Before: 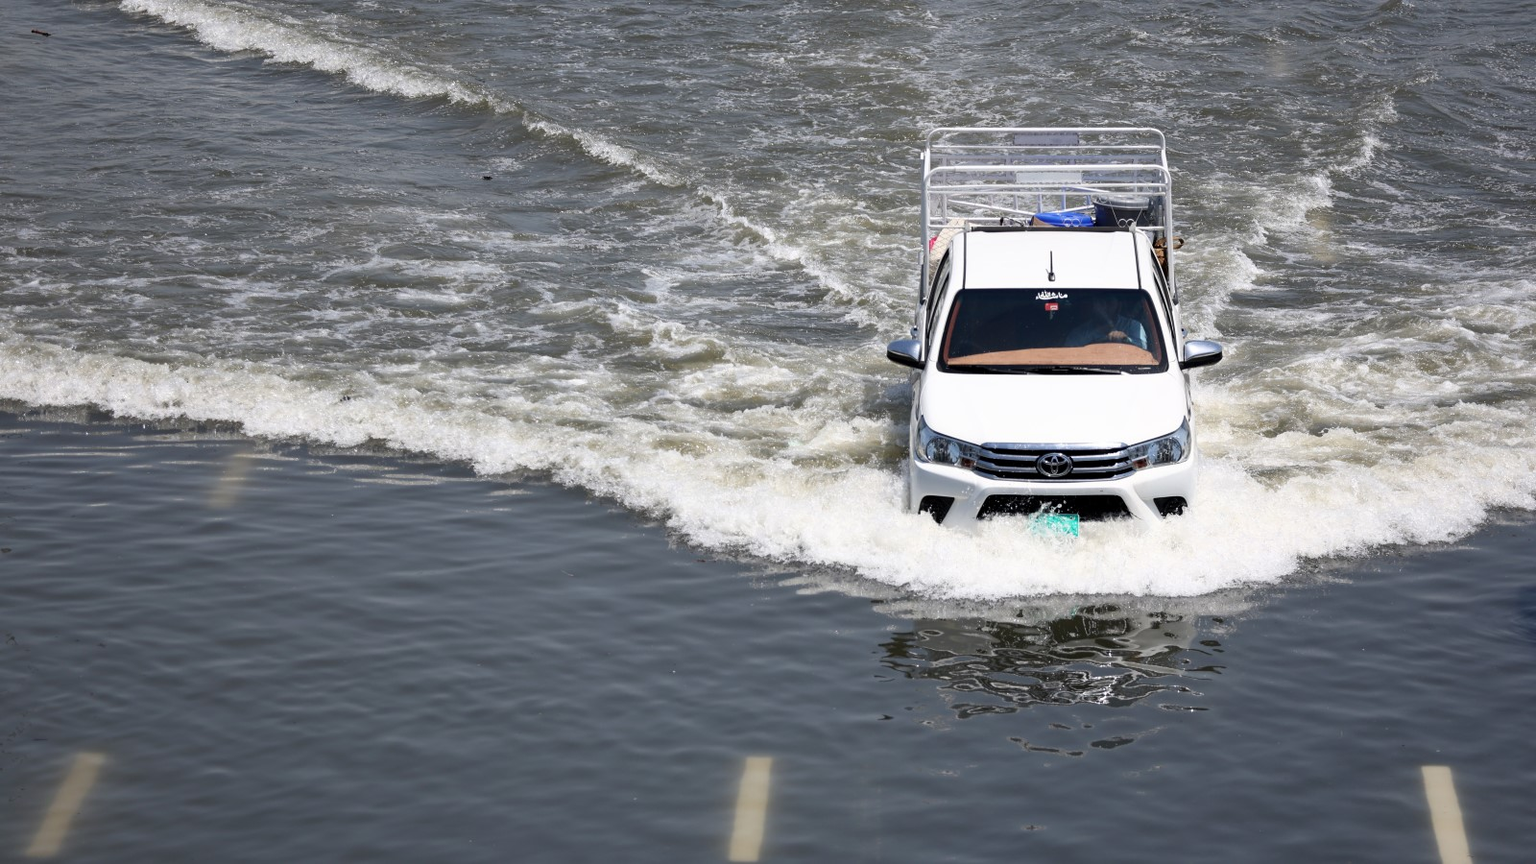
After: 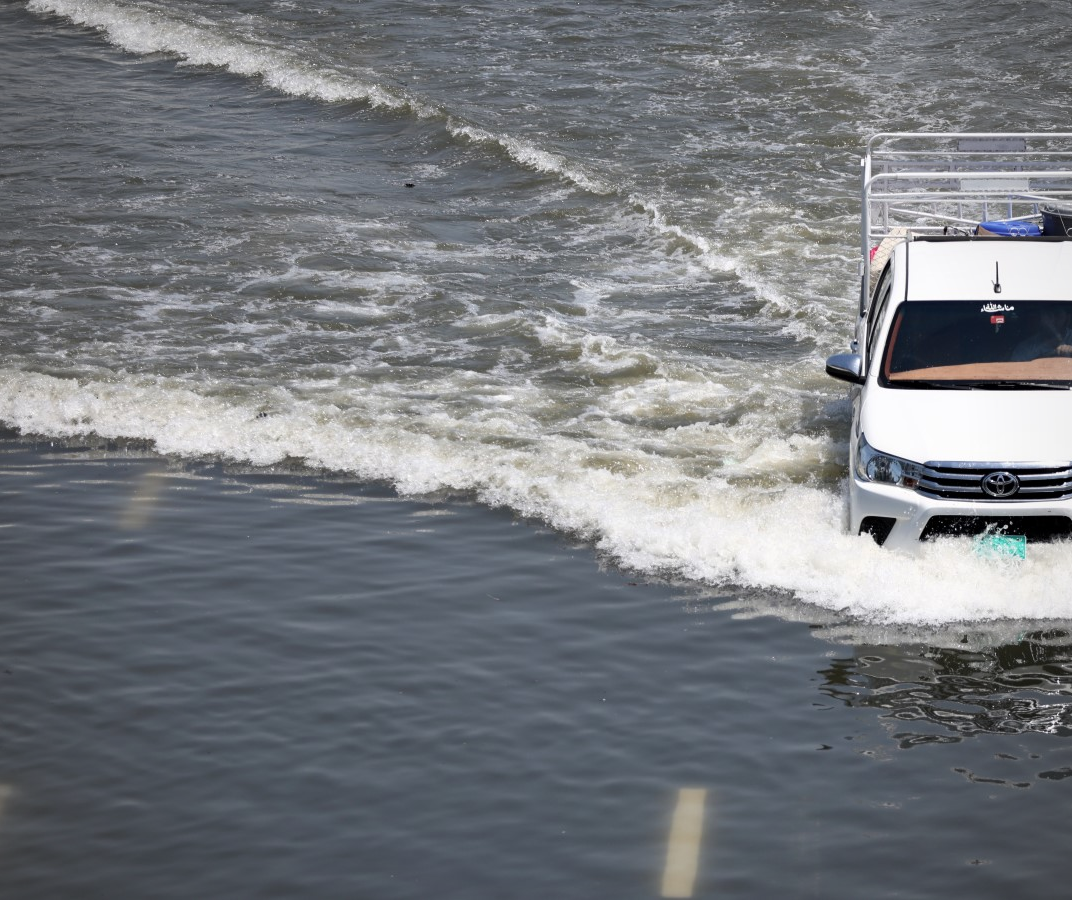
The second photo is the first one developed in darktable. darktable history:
crop and rotate: left 6.194%, right 26.751%
vignetting: brightness -0.271, unbound false
